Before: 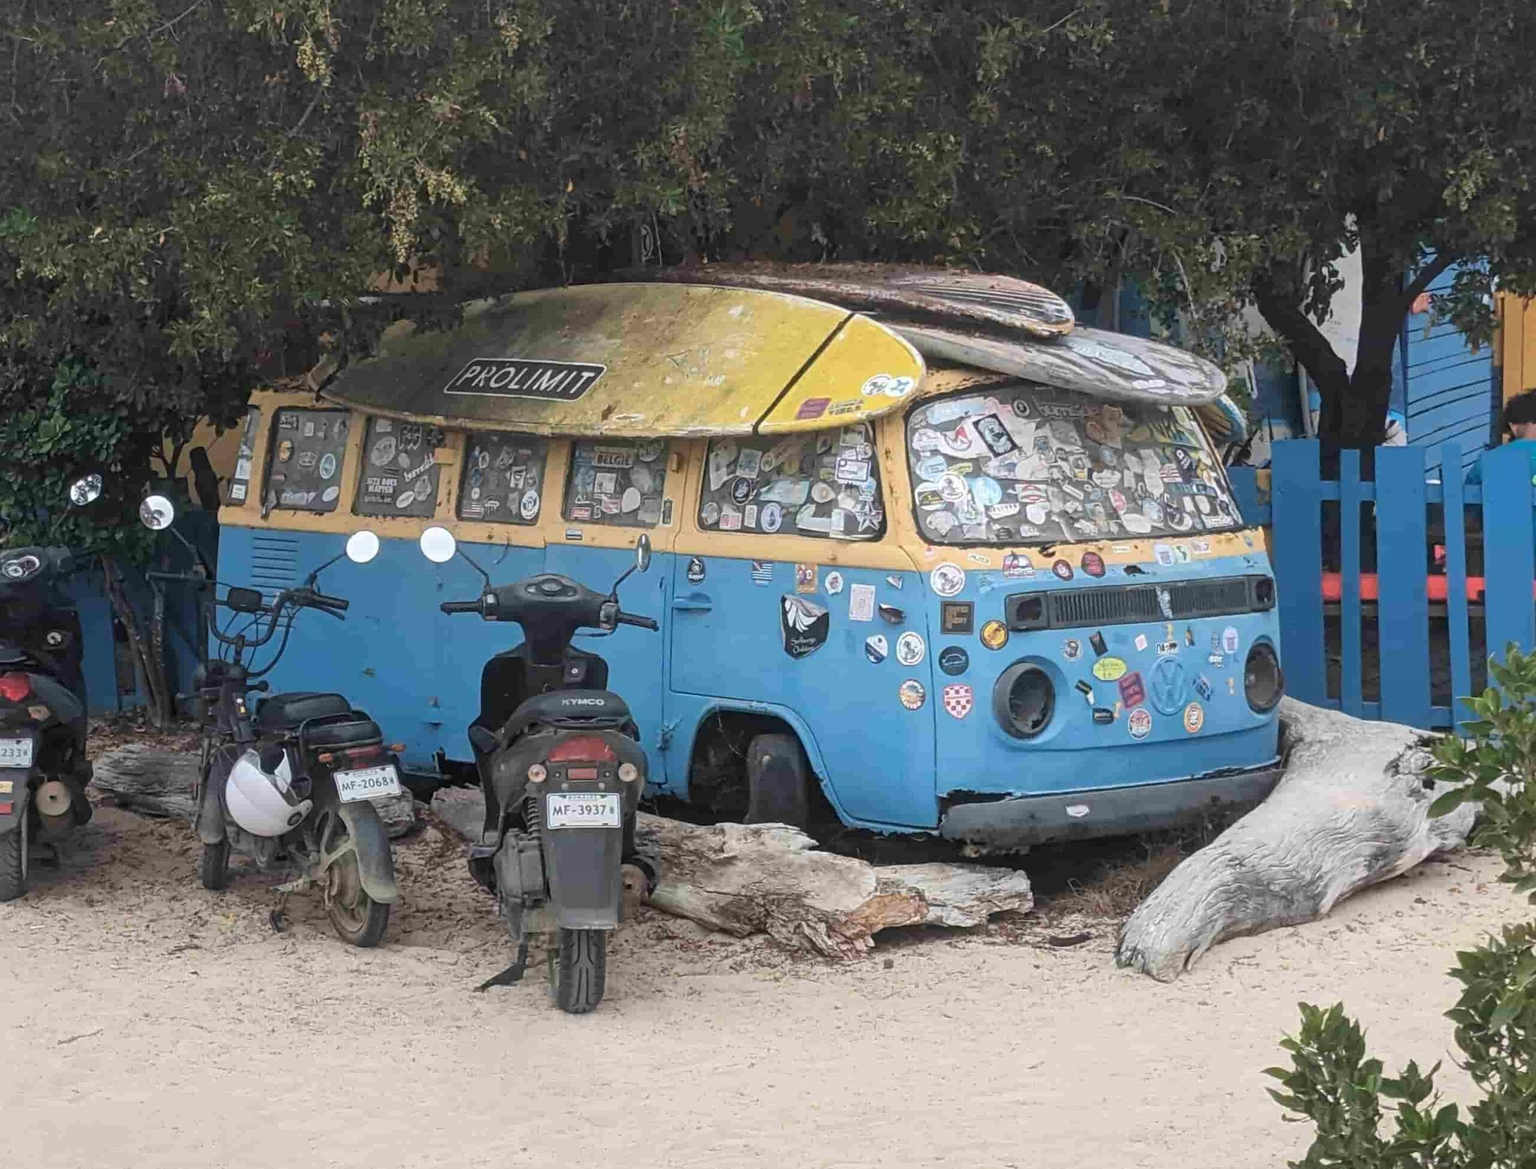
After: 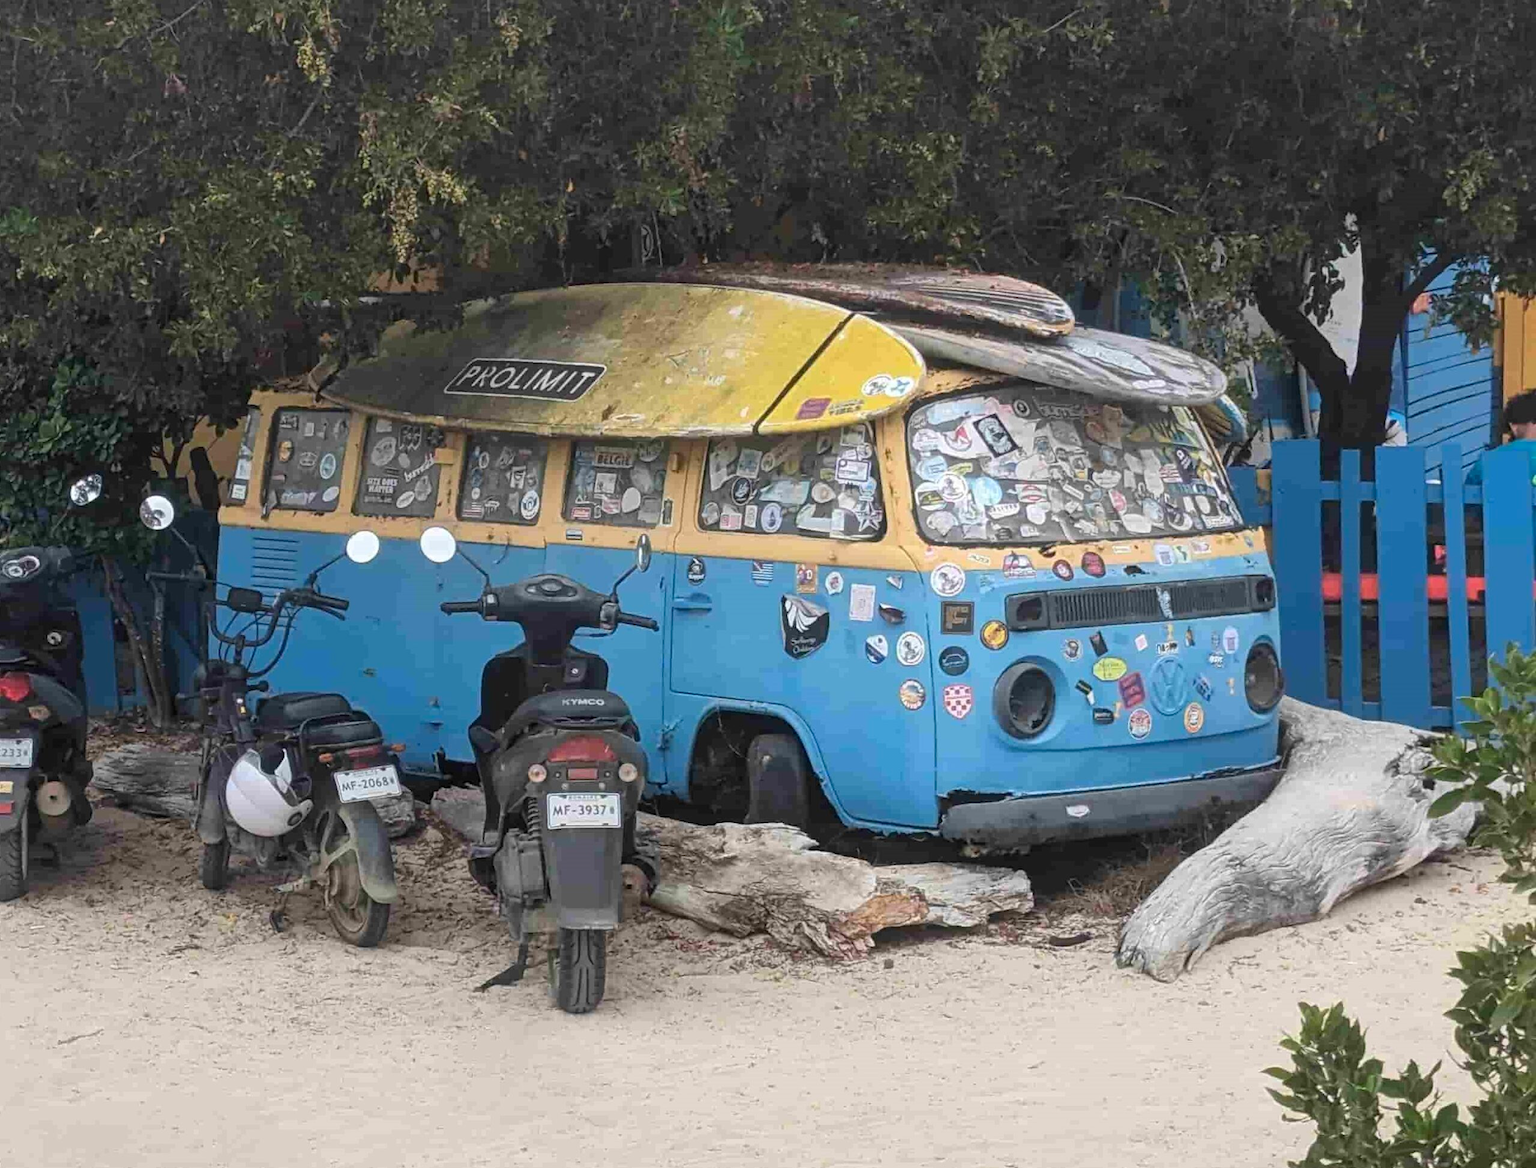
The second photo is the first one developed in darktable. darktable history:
contrast brightness saturation: contrast 0.05
color correction: saturation 1.11
